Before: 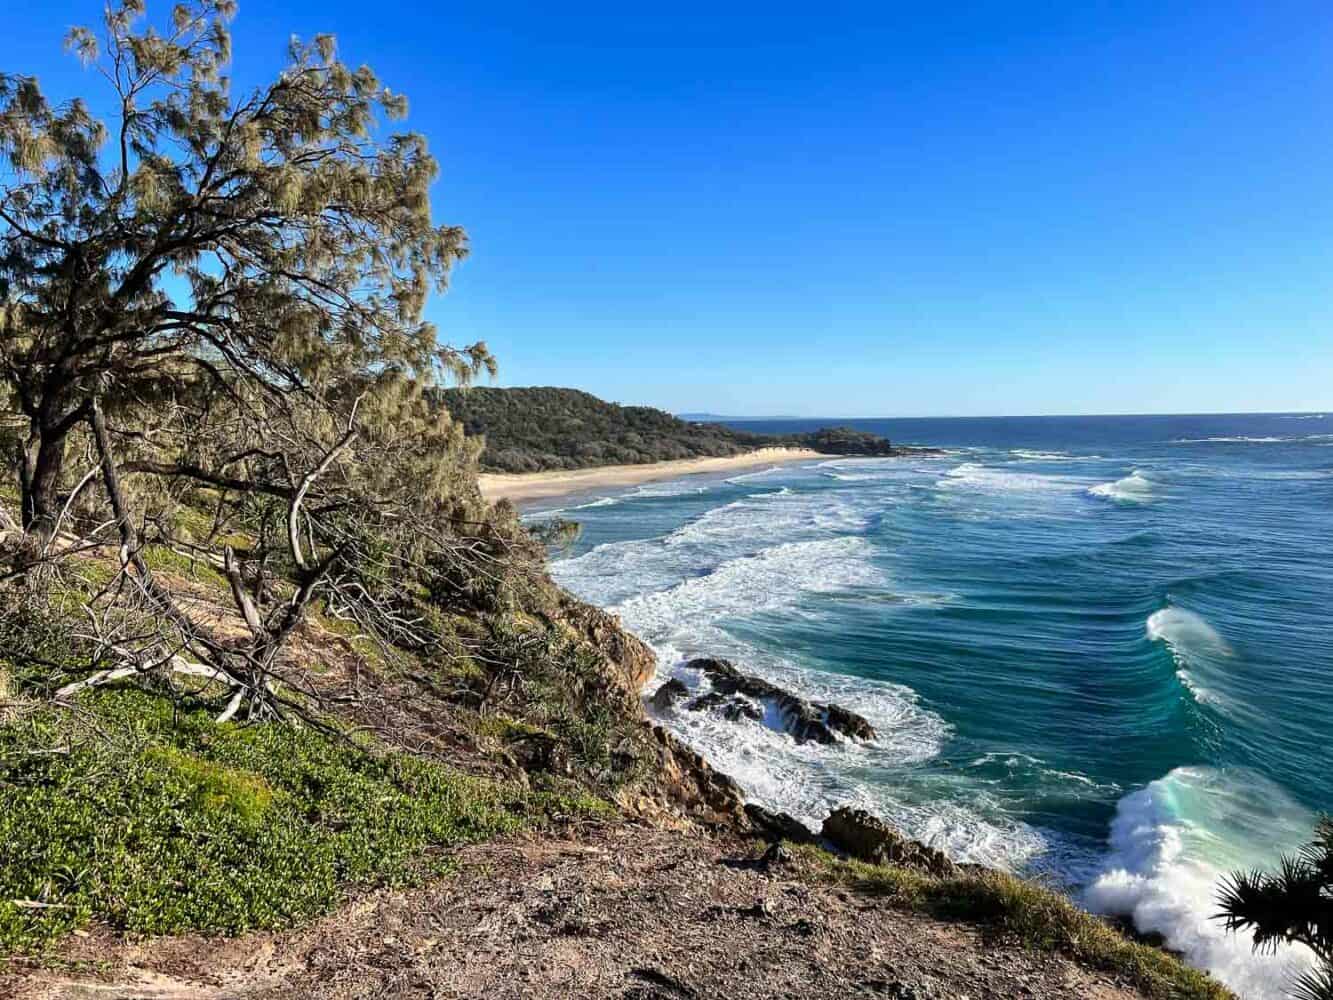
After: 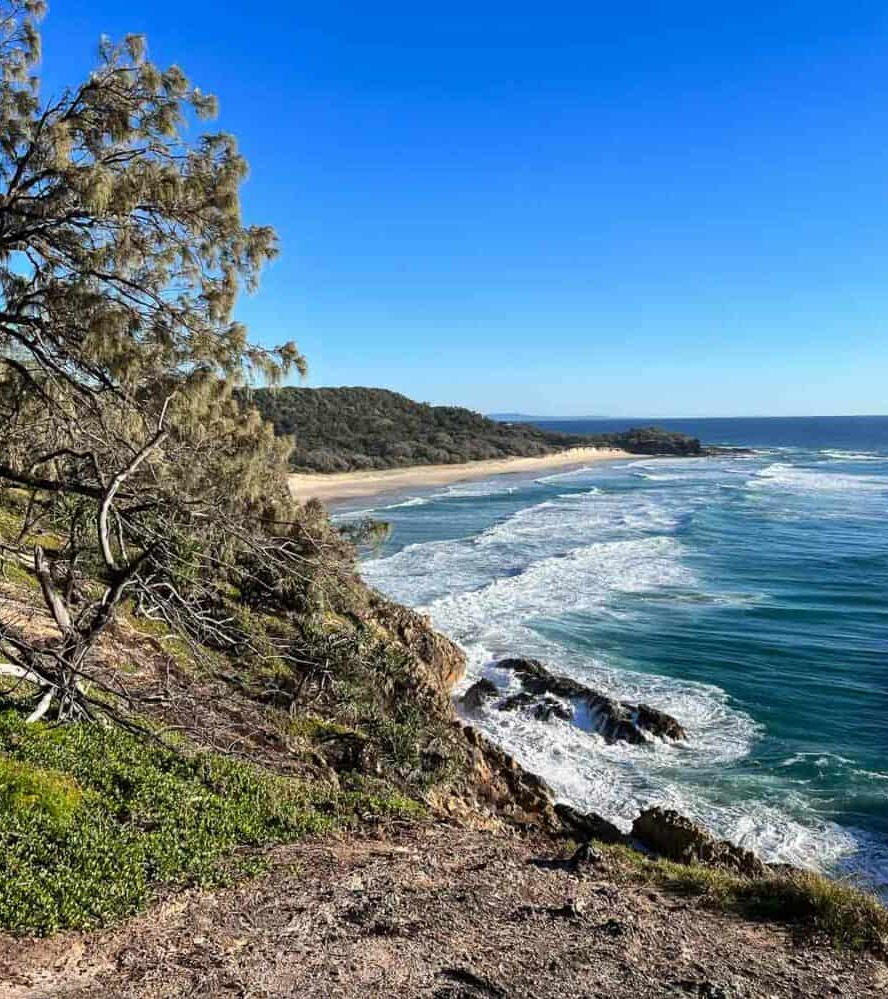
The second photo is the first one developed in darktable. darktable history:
crop and rotate: left 14.293%, right 19.055%
